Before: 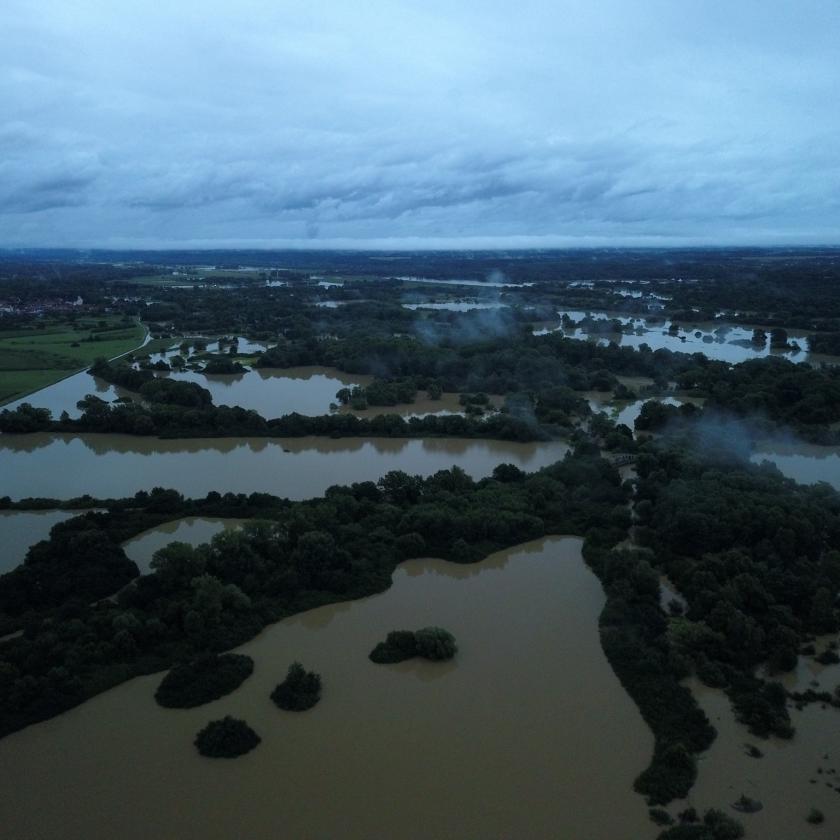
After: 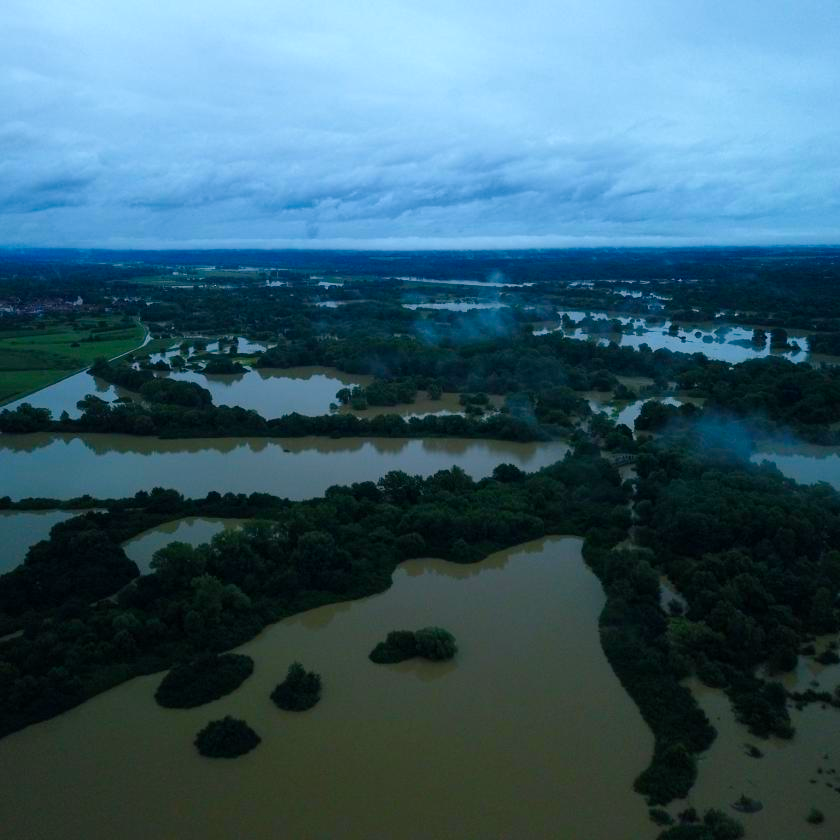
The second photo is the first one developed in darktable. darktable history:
color balance rgb: shadows lift › luminance -7.935%, shadows lift › chroma 2.066%, shadows lift › hue 167.26°, linear chroma grading › global chroma 33.109%, perceptual saturation grading › global saturation 0.804%, perceptual saturation grading › highlights -19.888%, perceptual saturation grading › shadows 20.601%
